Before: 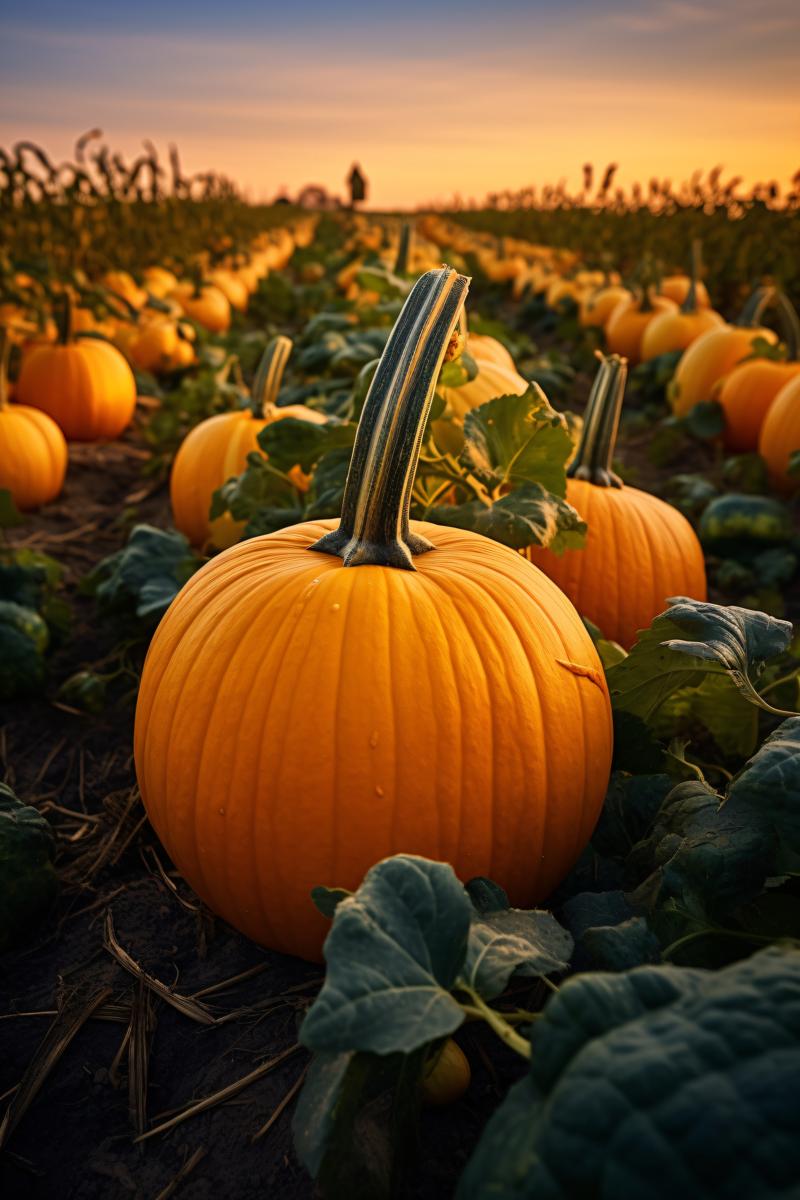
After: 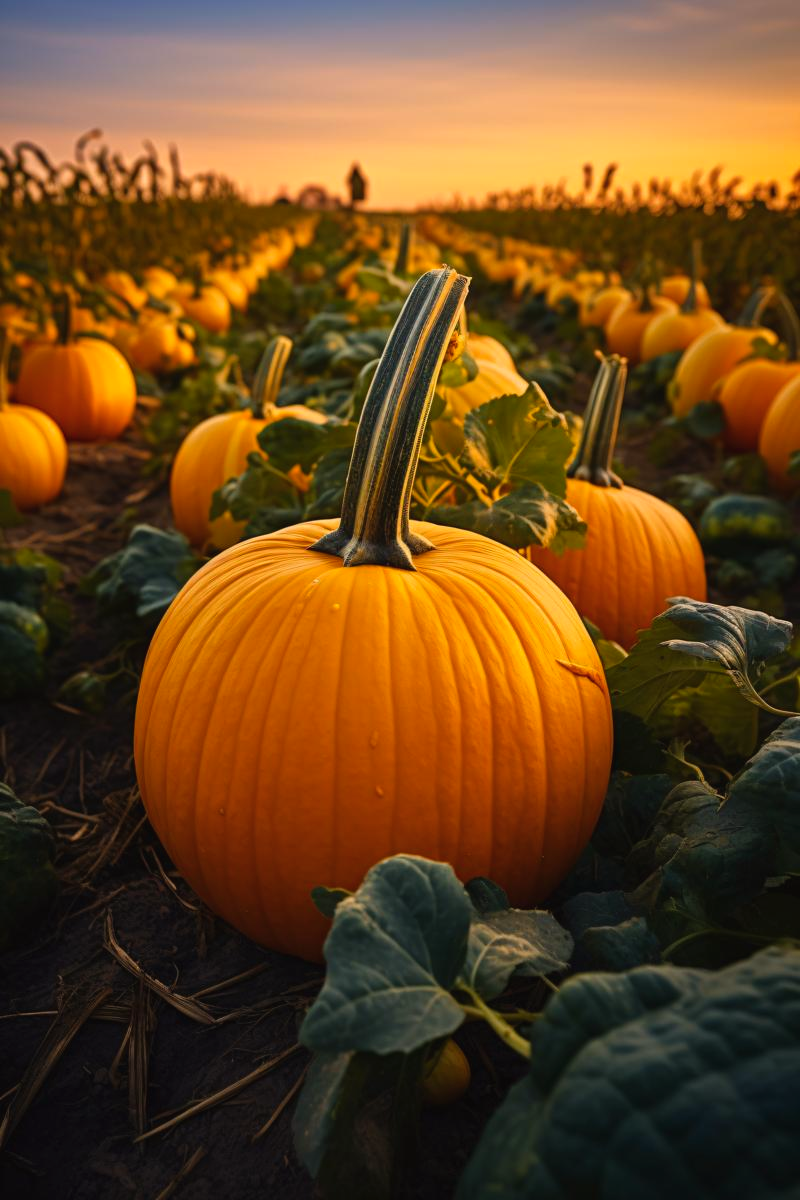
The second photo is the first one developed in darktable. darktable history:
color balance rgb: shadows lift › chroma 2%, shadows lift › hue 50°, power › hue 60°, highlights gain › chroma 1%, highlights gain › hue 60°, global offset › luminance 0.25%, global vibrance 30%
tone equalizer: on, module defaults
